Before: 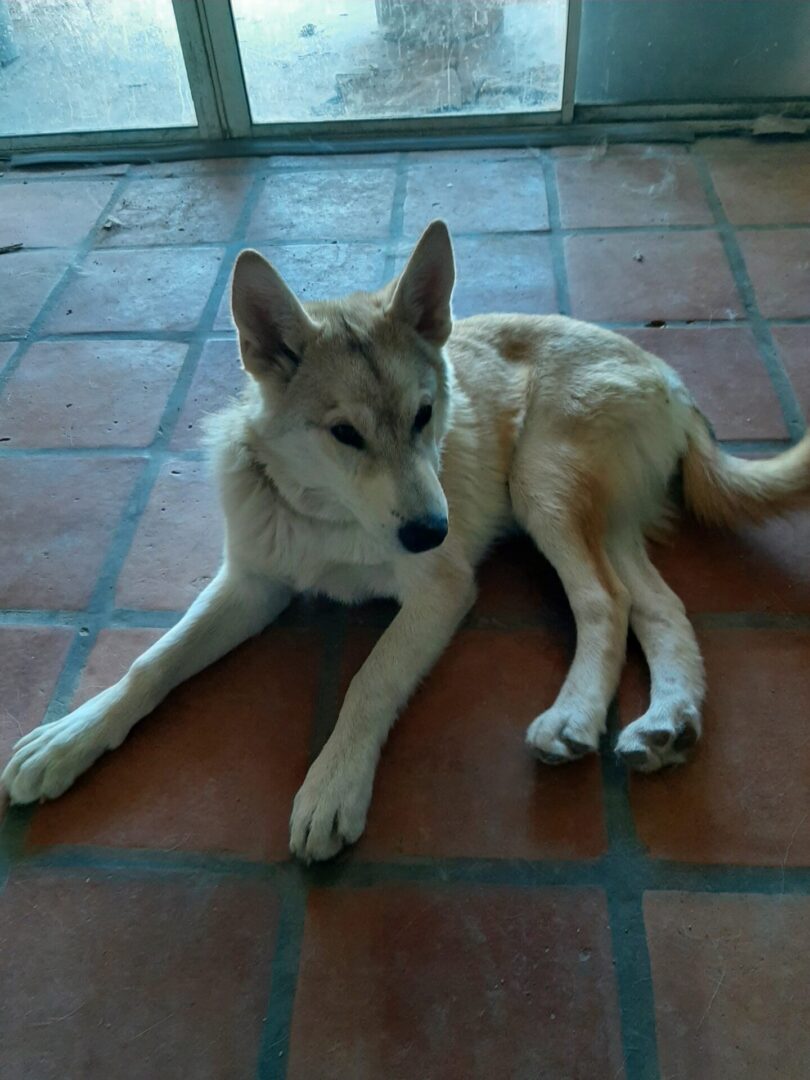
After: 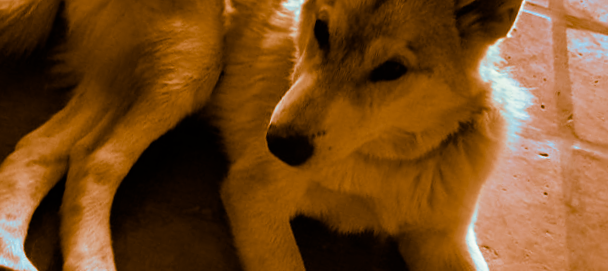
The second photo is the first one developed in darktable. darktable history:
filmic rgb: black relative exposure -9.08 EV, white relative exposure 2.3 EV, hardness 7.49
split-toning: shadows › hue 26°, shadows › saturation 0.92, highlights › hue 40°, highlights › saturation 0.92, balance -63, compress 0%
crop and rotate: angle 16.12°, top 30.835%, bottom 35.653%
